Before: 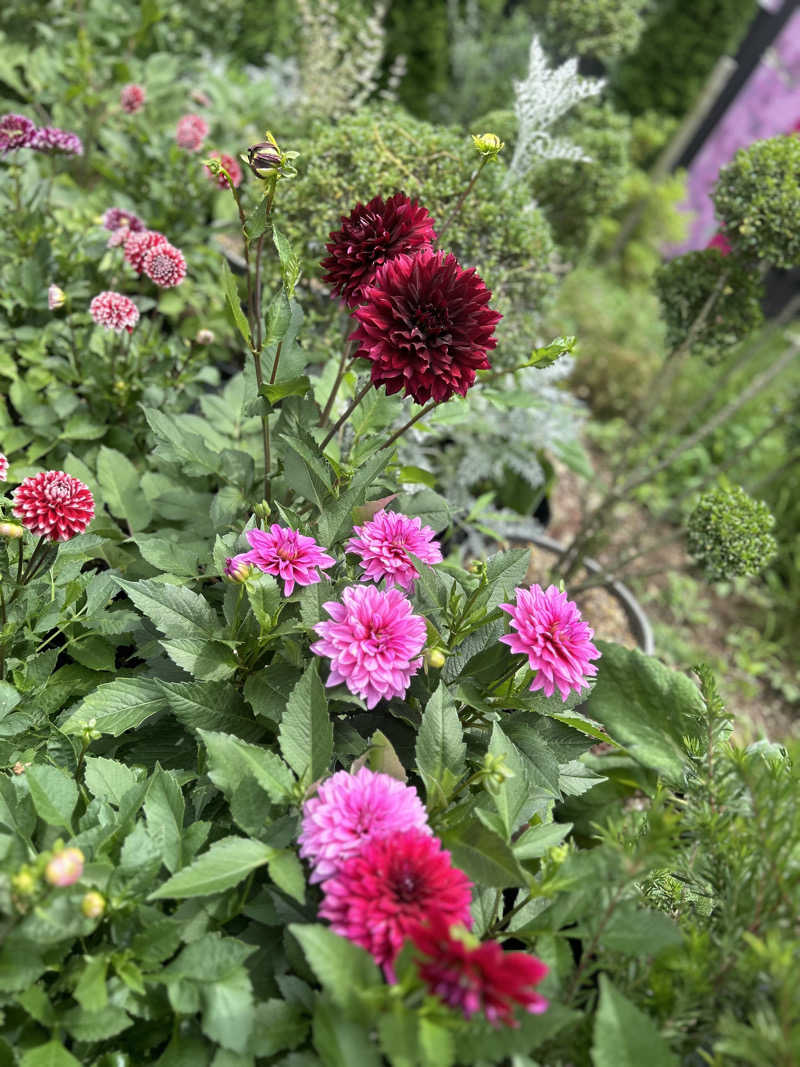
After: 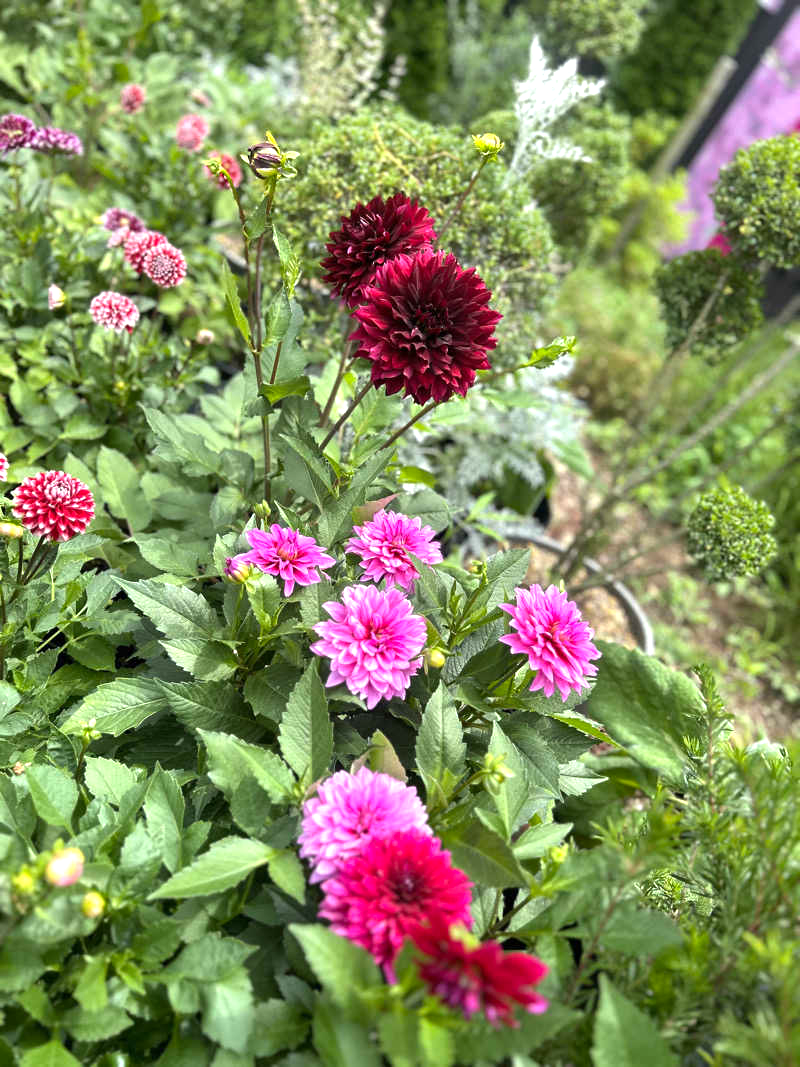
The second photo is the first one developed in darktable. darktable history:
color balance rgb: perceptual saturation grading › global saturation 0.215%, perceptual brilliance grading › global brilliance 17.469%, global vibrance 20%
